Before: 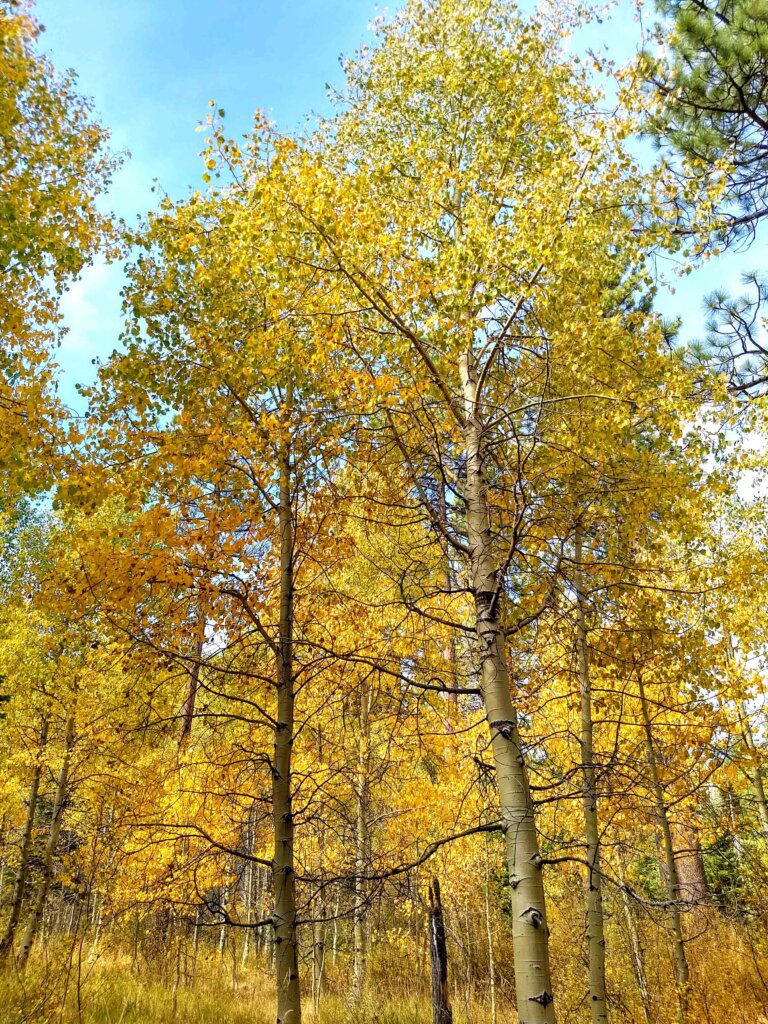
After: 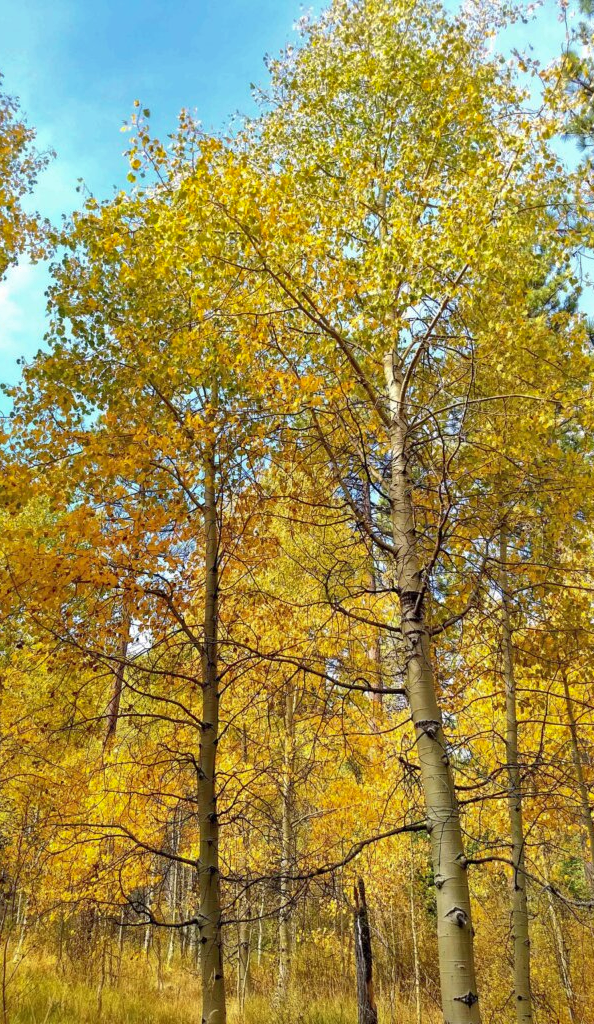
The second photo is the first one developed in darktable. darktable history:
crop: left 9.88%, right 12.664%
shadows and highlights: on, module defaults
